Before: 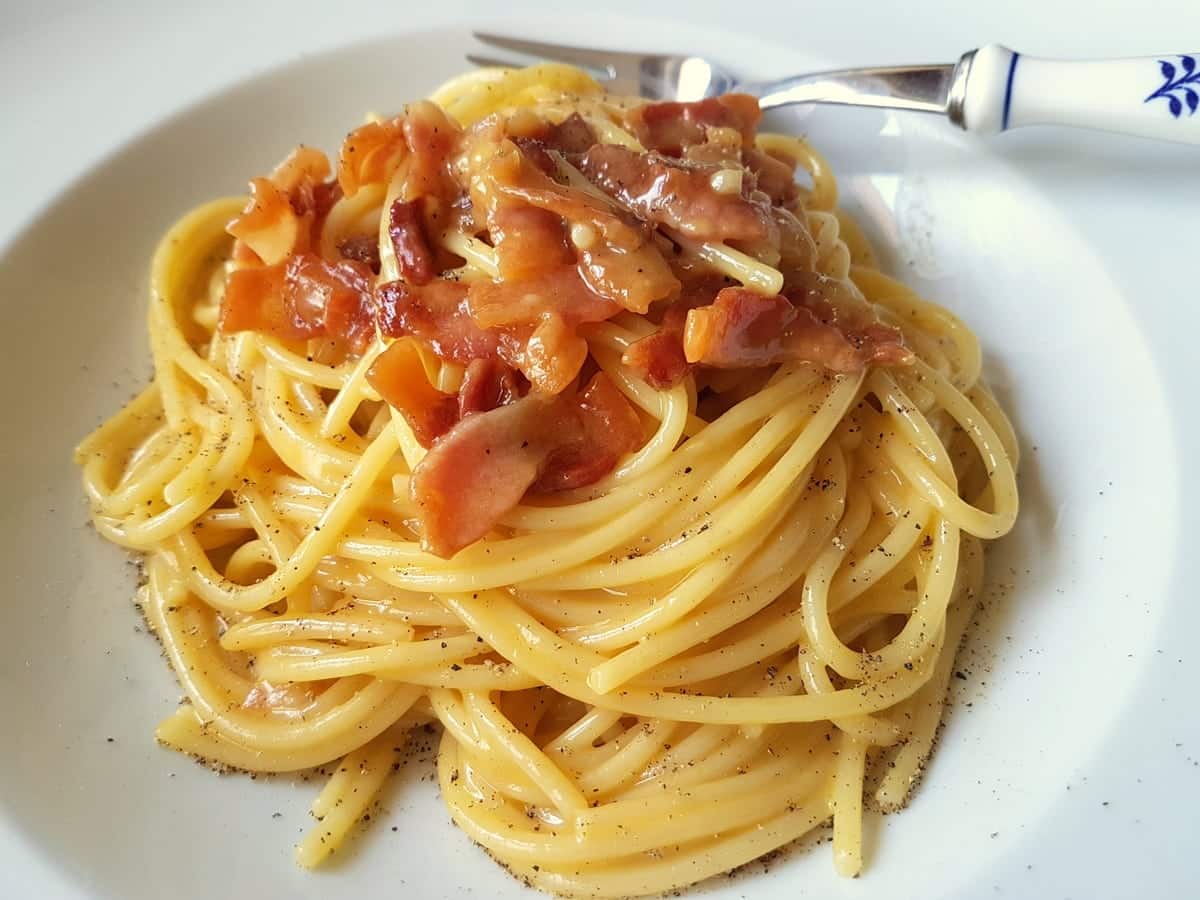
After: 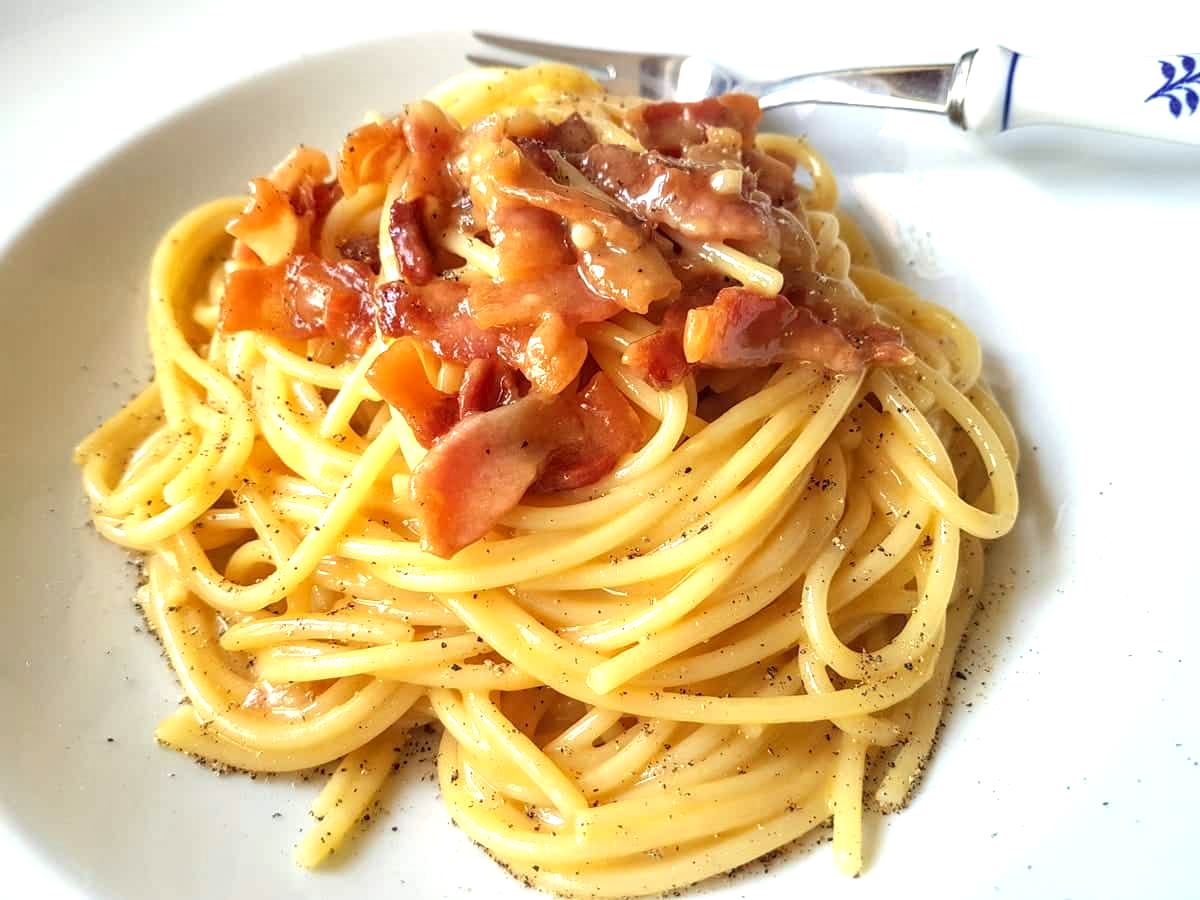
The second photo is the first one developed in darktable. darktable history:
local contrast: on, module defaults
exposure: exposure 0.557 EV, compensate highlight preservation false
